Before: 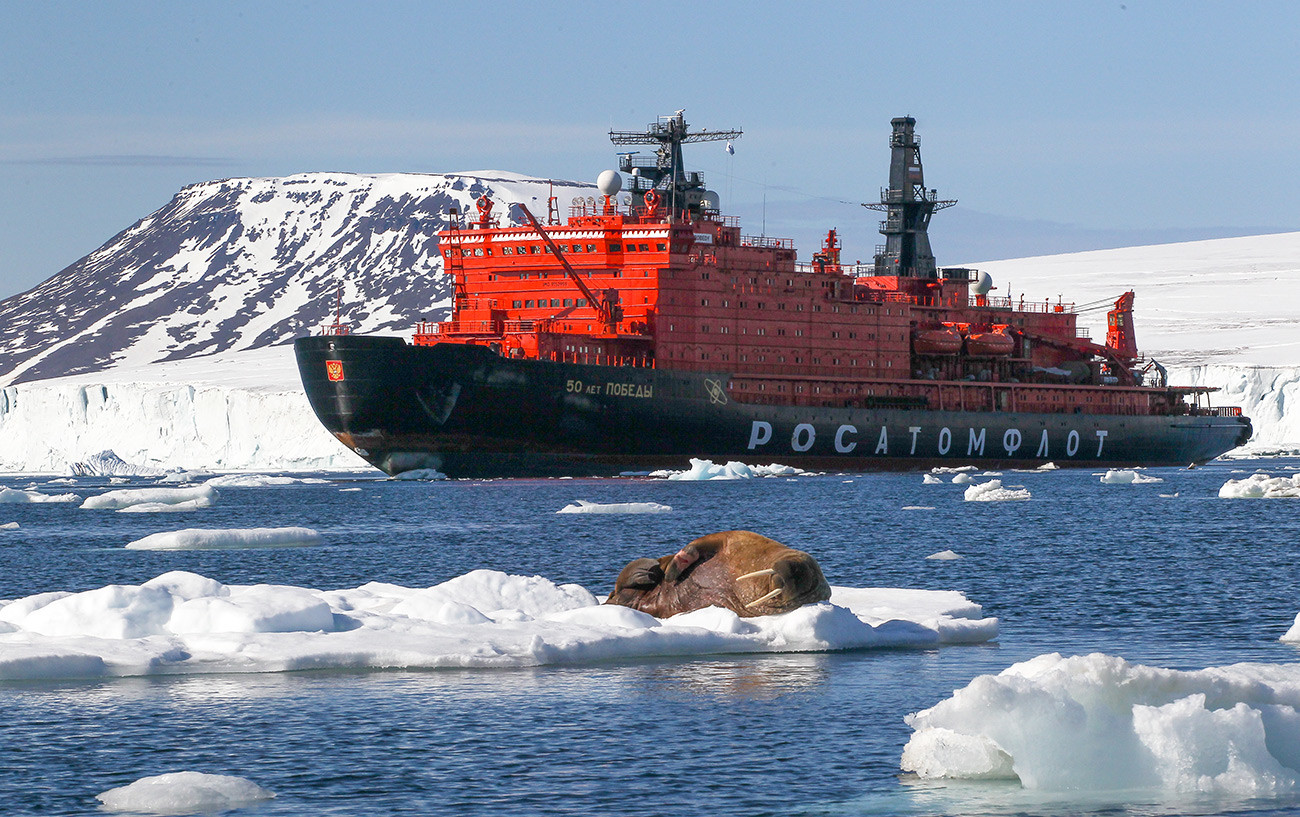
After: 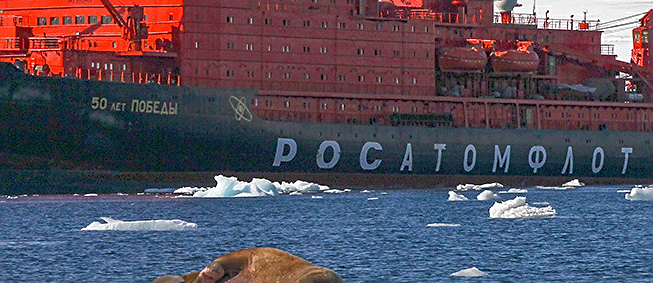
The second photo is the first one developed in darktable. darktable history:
rgb curve: curves: ch0 [(0, 0) (0.072, 0.166) (0.217, 0.293) (0.414, 0.42) (1, 1)], compensate middle gray true, preserve colors basic power
sharpen: on, module defaults
crop: left 36.607%, top 34.735%, right 13.146%, bottom 30.611%
